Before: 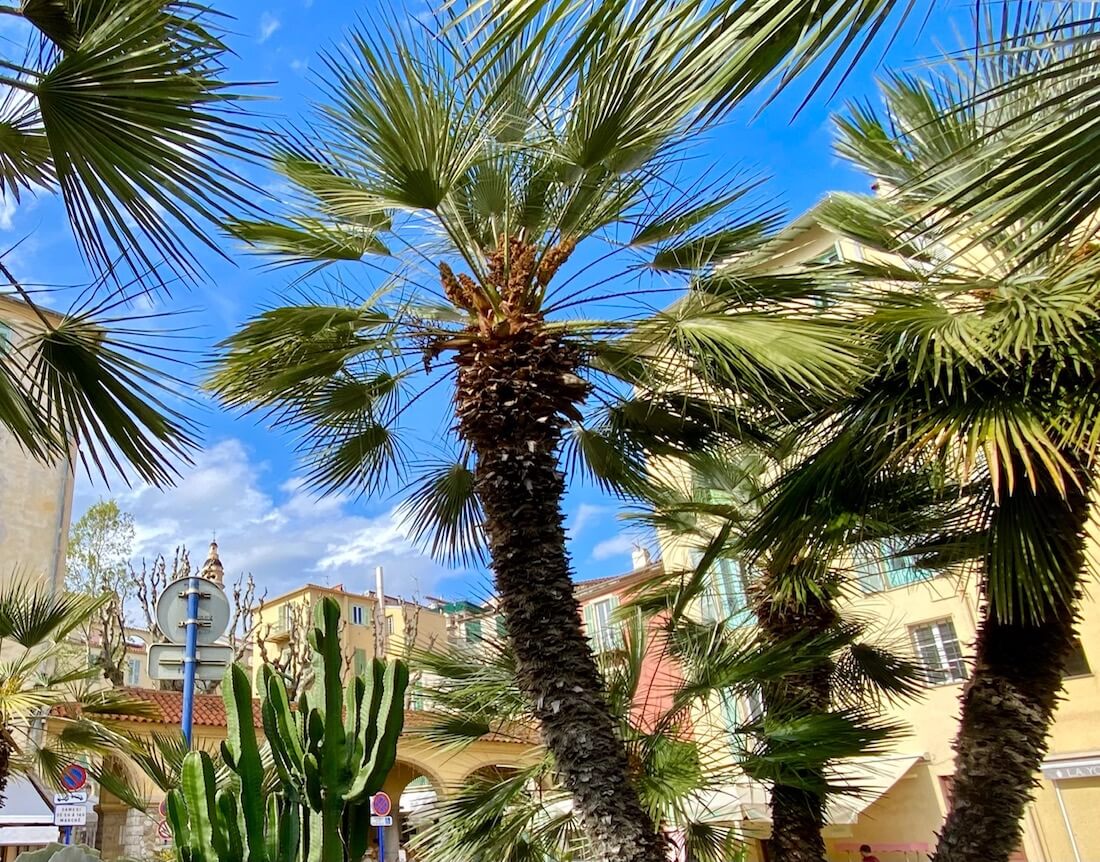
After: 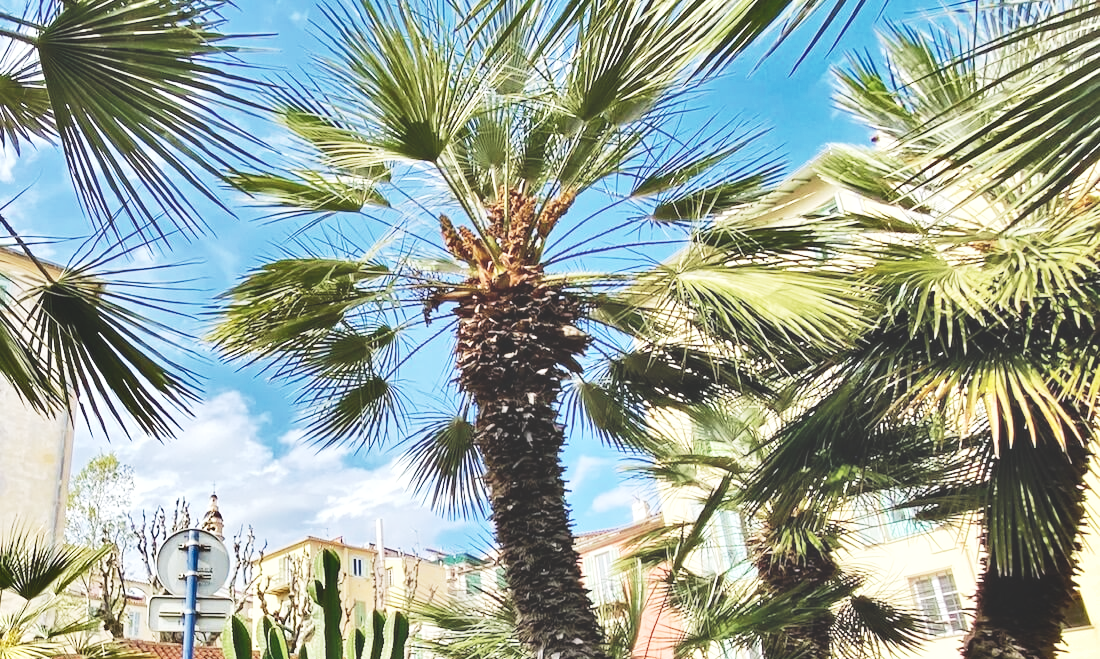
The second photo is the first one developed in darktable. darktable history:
shadows and highlights: shadows 60.97, highlights -60.28, soften with gaussian
base curve: curves: ch0 [(0, 0) (0.028, 0.03) (0.121, 0.232) (0.46, 0.748) (0.859, 0.968) (1, 1)], preserve colors none
exposure: black level correction -0.027, compensate highlight preservation false
crop: top 5.679%, bottom 17.781%
levels: levels [0.116, 0.574, 1]
tone equalizer: -8 EV 1.03 EV, -7 EV 1.02 EV, -6 EV 0.998 EV, -5 EV 1.01 EV, -4 EV 1.03 EV, -3 EV 0.752 EV, -2 EV 0.51 EV, -1 EV 0.258 EV, edges refinement/feathering 500, mask exposure compensation -1.57 EV, preserve details no
